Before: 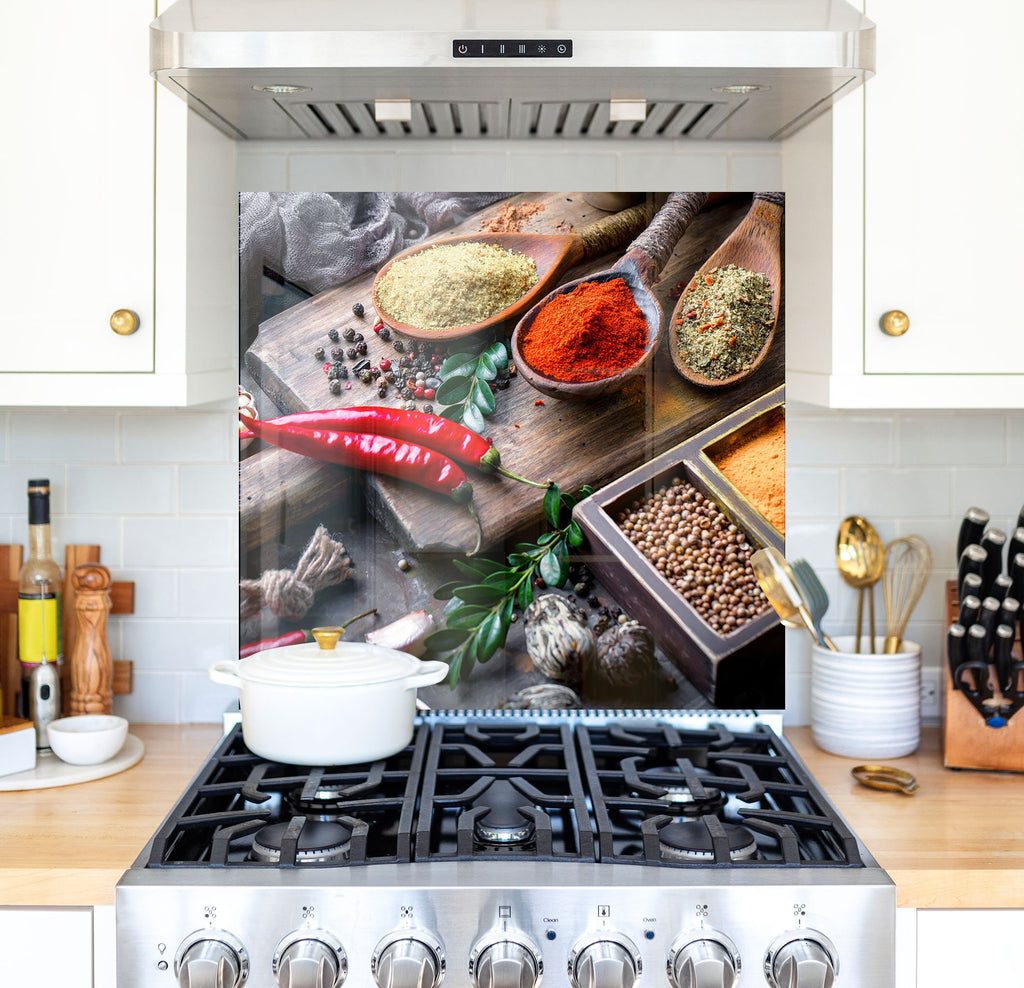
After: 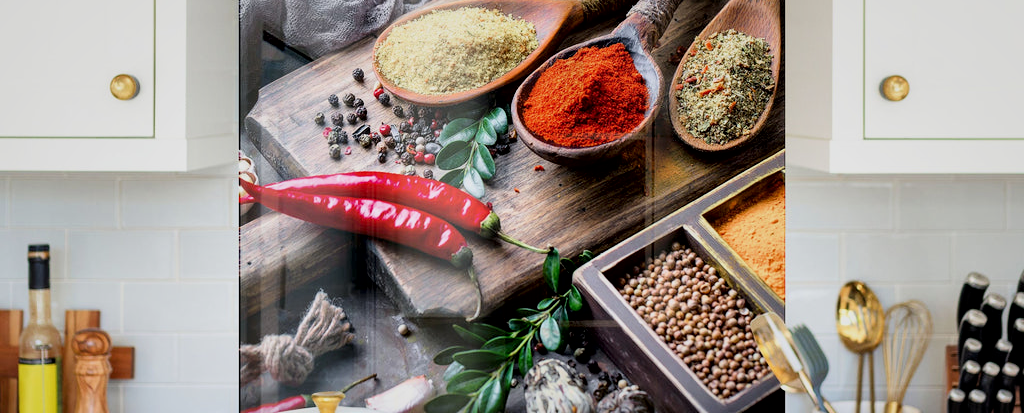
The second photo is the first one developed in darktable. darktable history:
crop and rotate: top 23.84%, bottom 34.294%
local contrast: mode bilateral grid, contrast 100, coarseness 100, detail 165%, midtone range 0.2
filmic rgb: black relative exposure -7.82 EV, white relative exposure 4.29 EV, hardness 3.86, color science v6 (2022)
